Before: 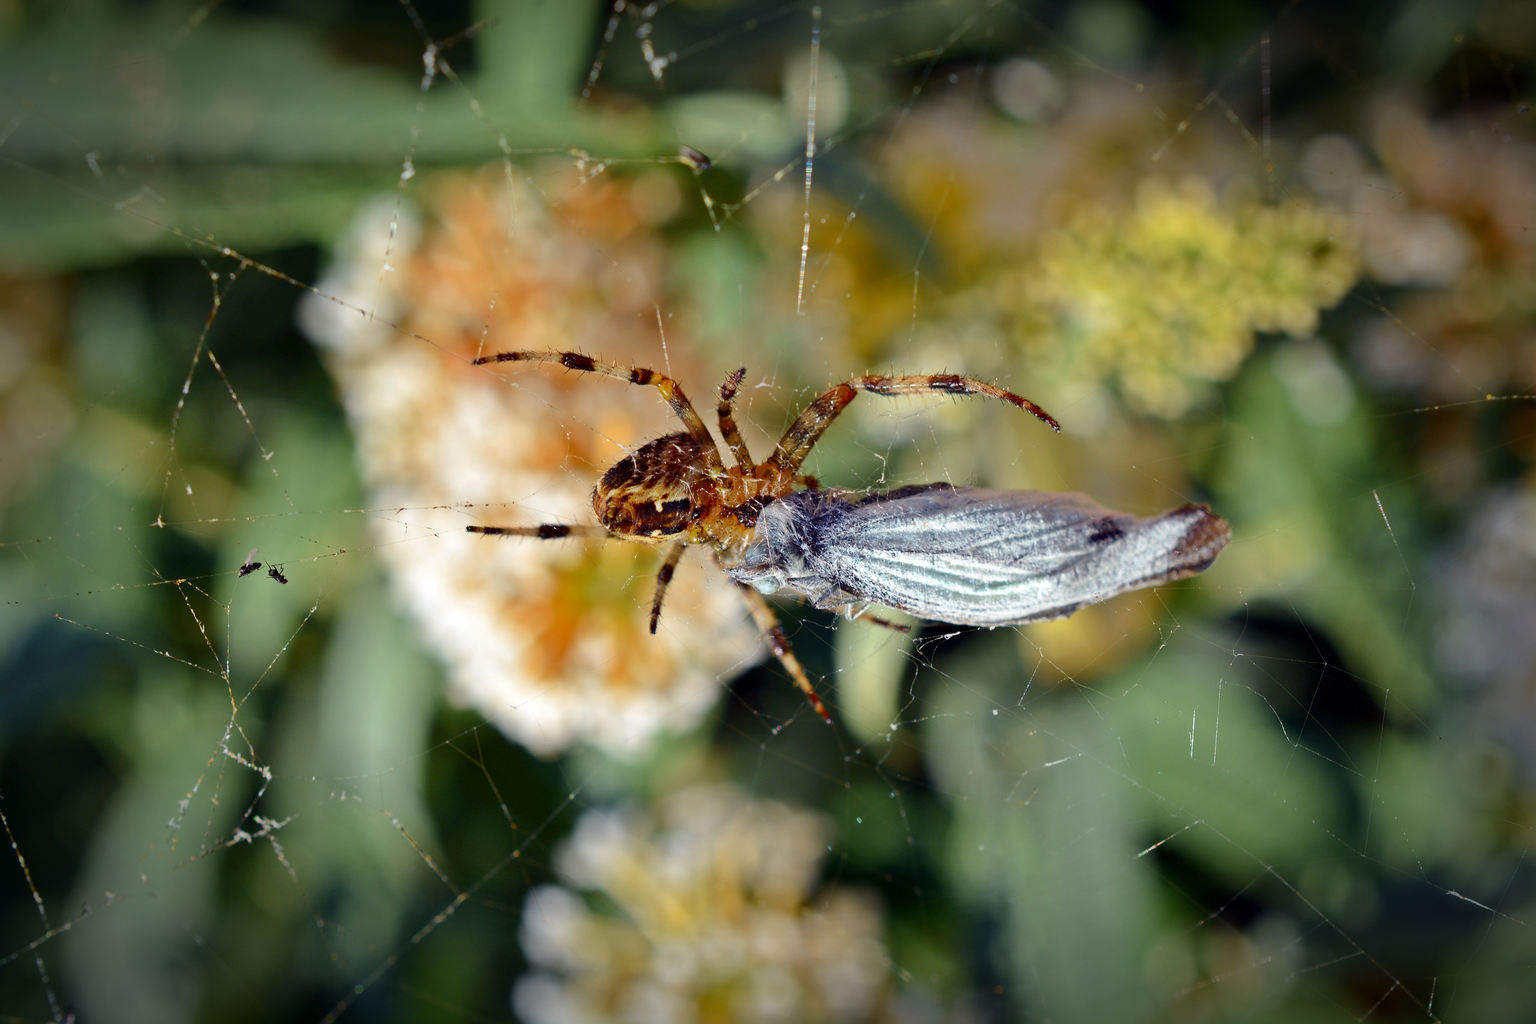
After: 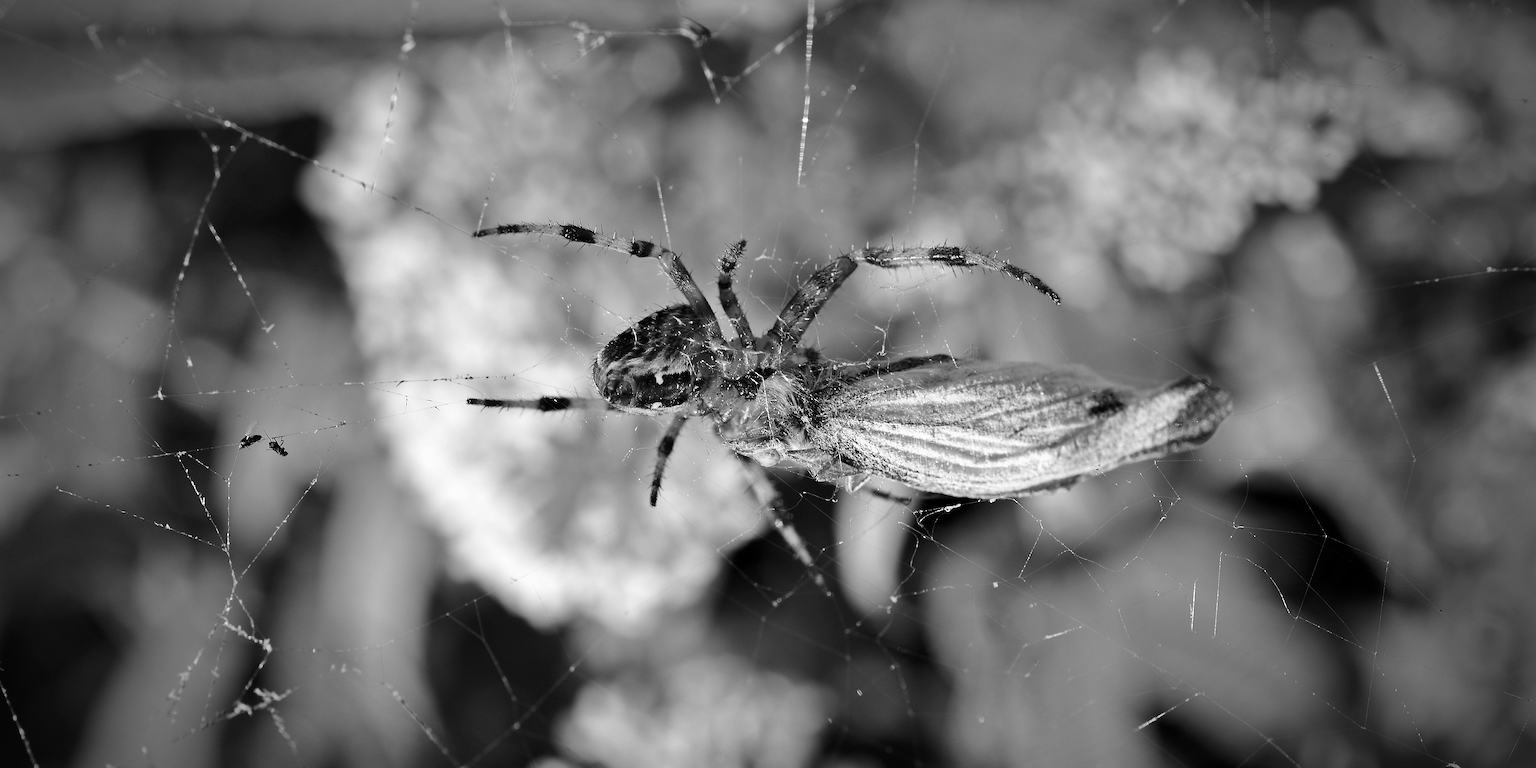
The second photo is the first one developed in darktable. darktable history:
contrast brightness saturation: contrast 0.09, saturation 0.28
sharpen: radius 1.4, amount 1.25, threshold 0.7
monochrome: a 32, b 64, size 2.3
color correction: highlights a* 1.39, highlights b* 17.83
crop and rotate: top 12.5%, bottom 12.5%
